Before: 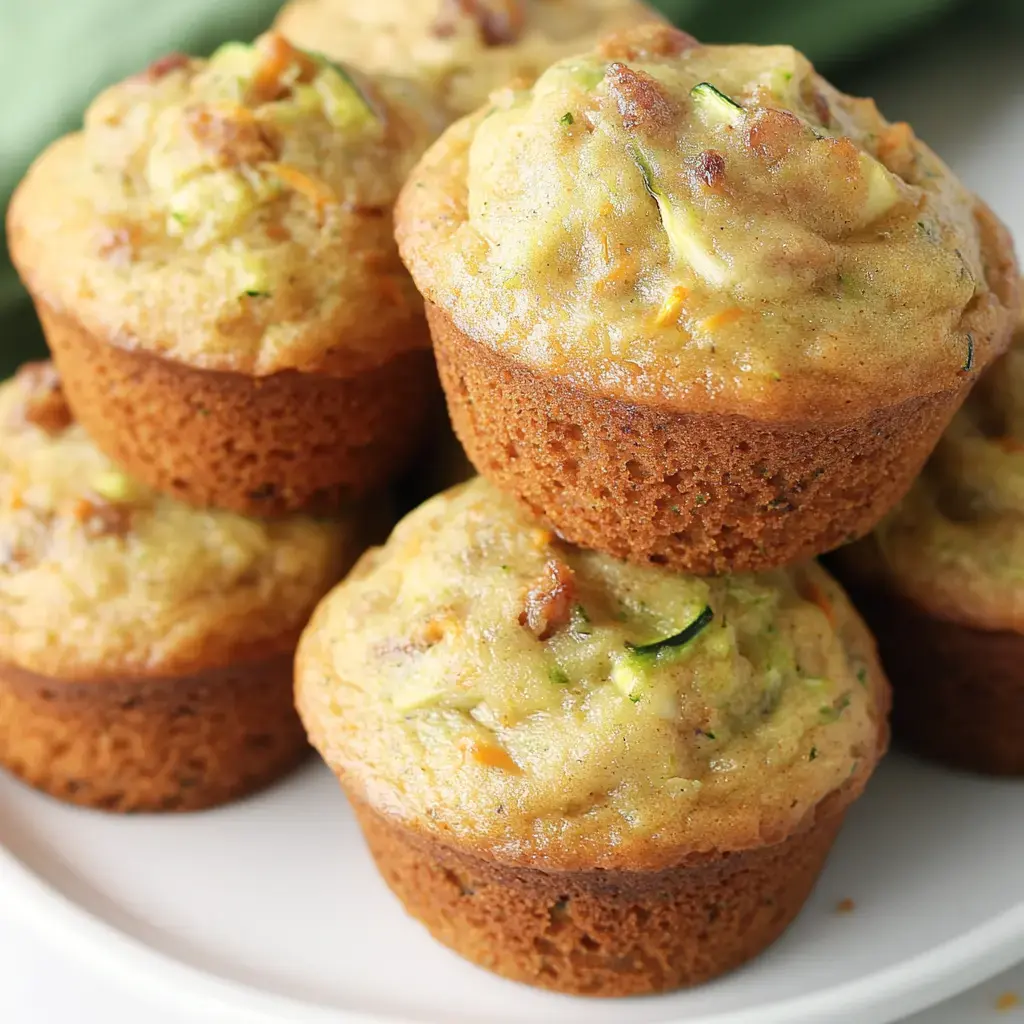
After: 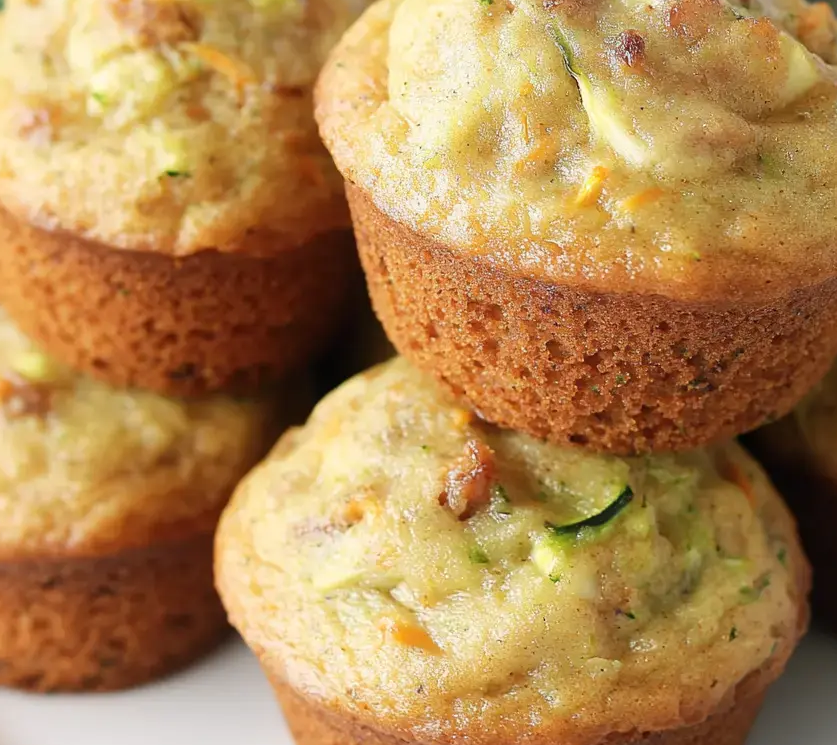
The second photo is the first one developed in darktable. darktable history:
crop: left 7.893%, top 11.797%, right 10.271%, bottom 15.418%
